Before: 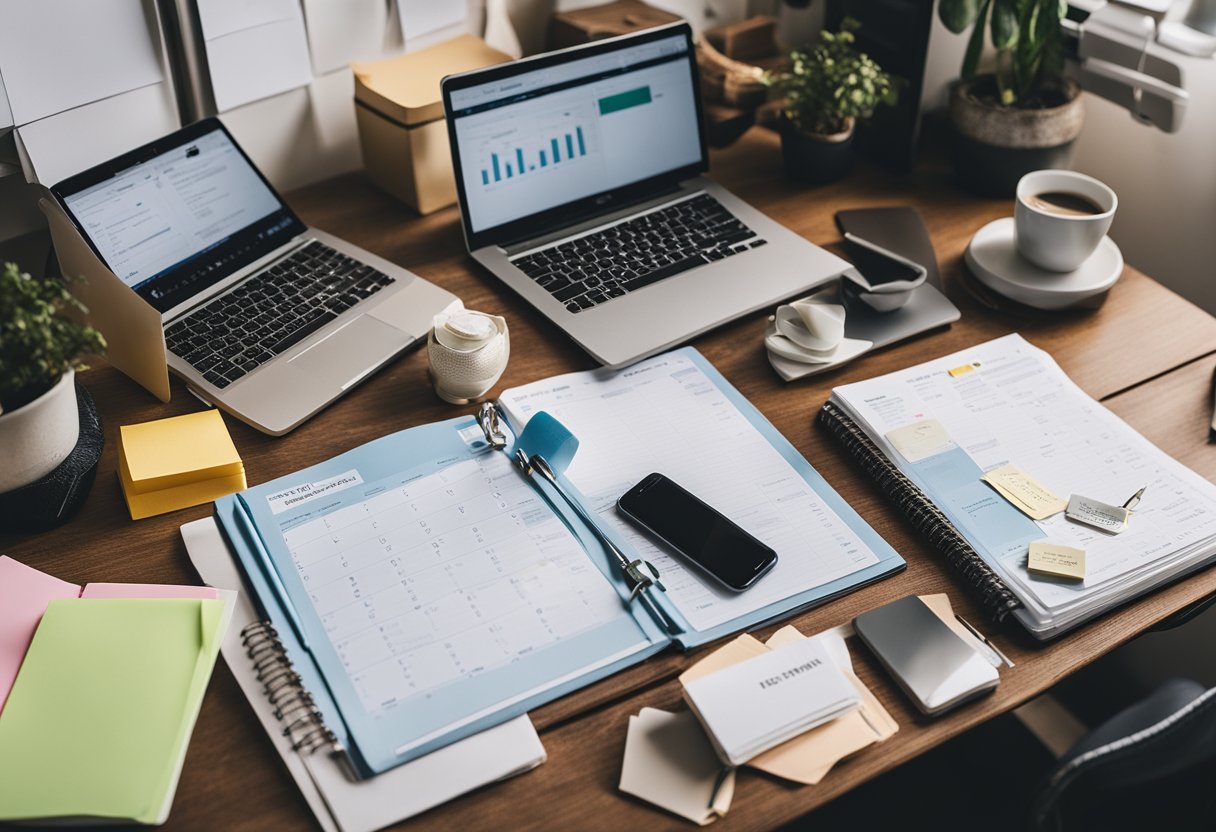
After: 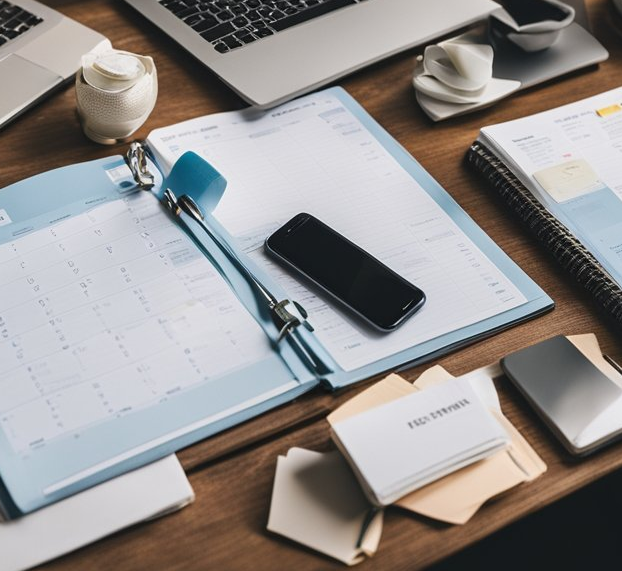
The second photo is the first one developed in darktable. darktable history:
crop and rotate: left 28.986%, top 31.357%, right 19.833%
